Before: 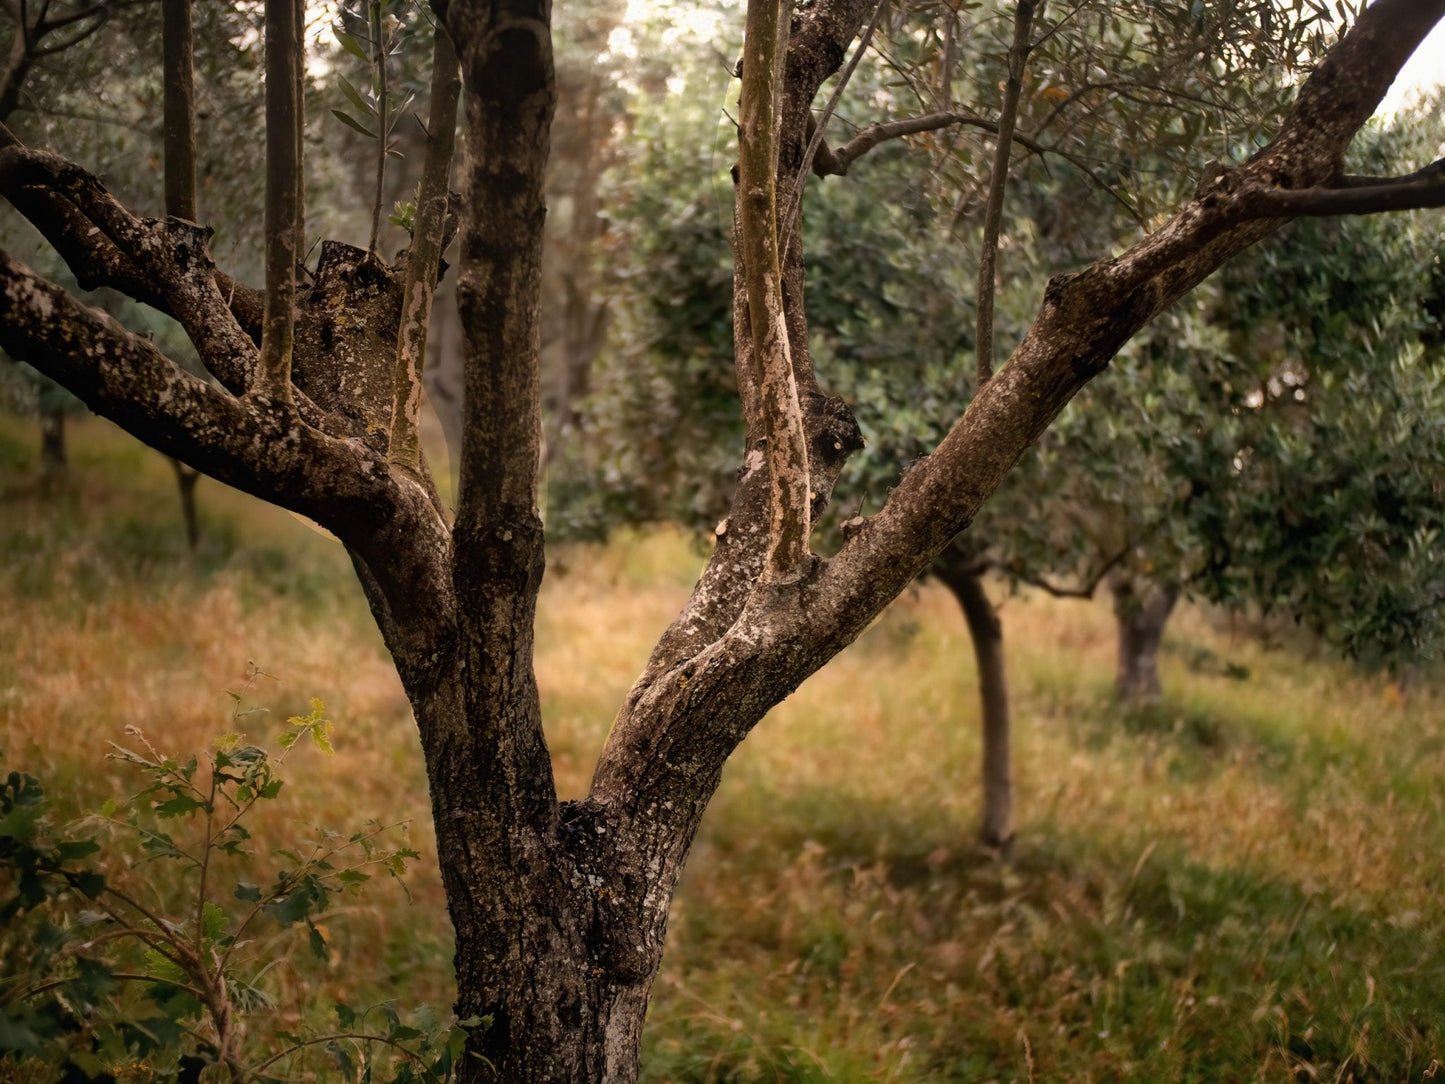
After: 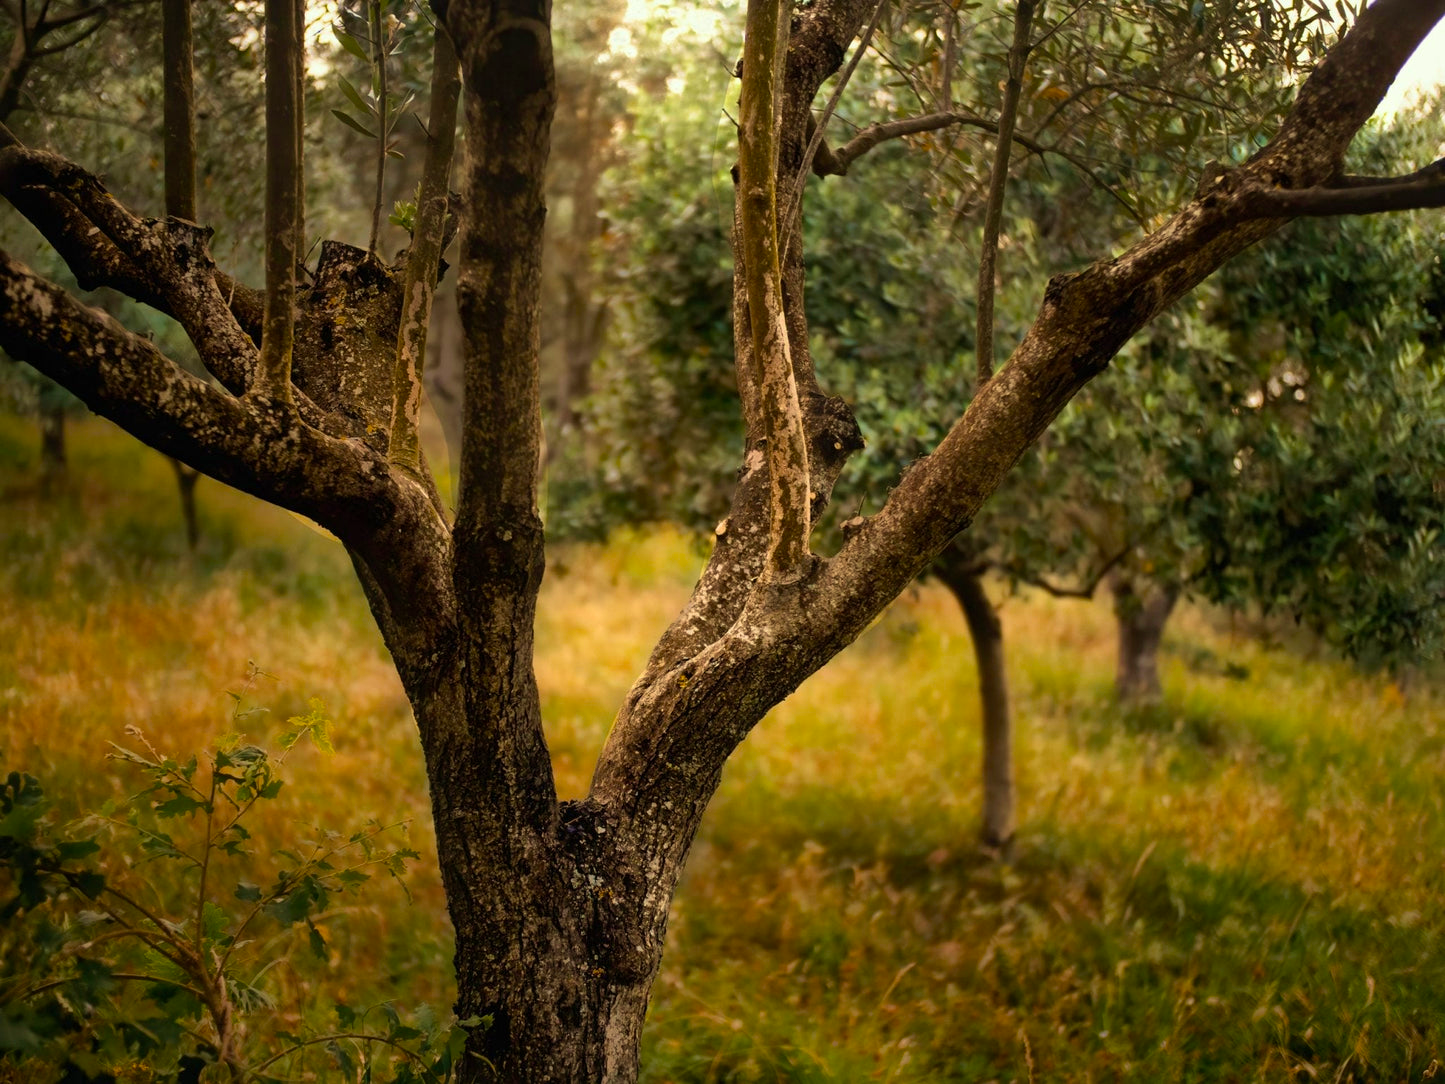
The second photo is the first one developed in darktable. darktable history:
velvia: strength 29%
color correction: highlights a* -4.28, highlights b* 6.53
color balance rgb: perceptual saturation grading › global saturation 25%, global vibrance 20%
